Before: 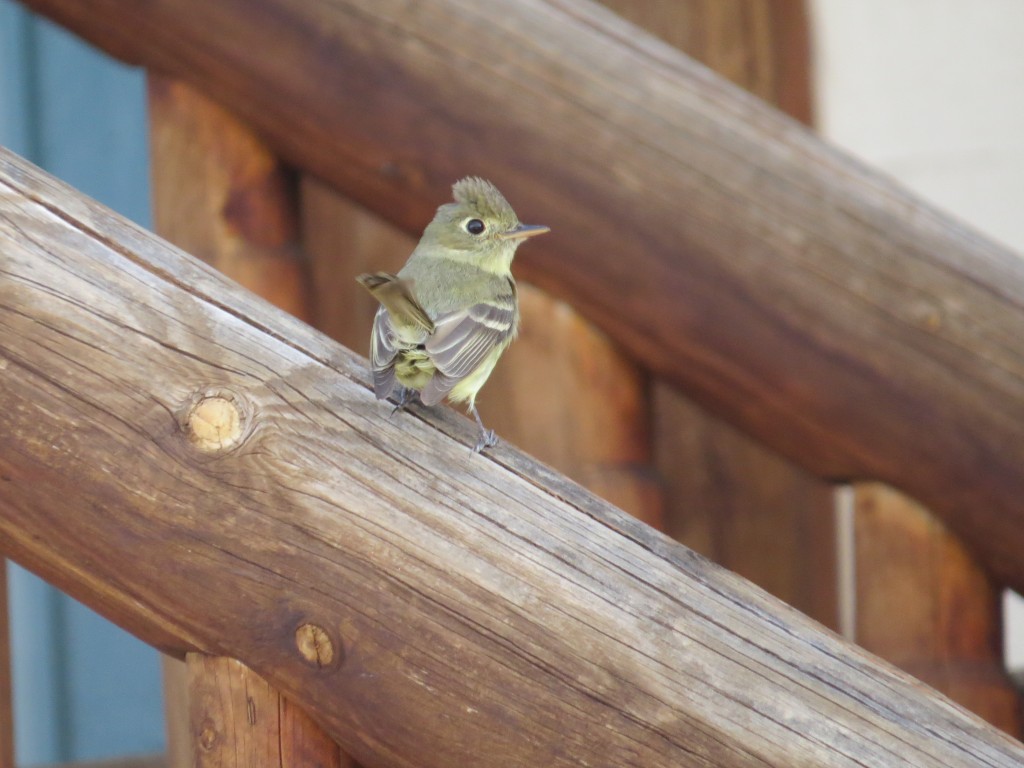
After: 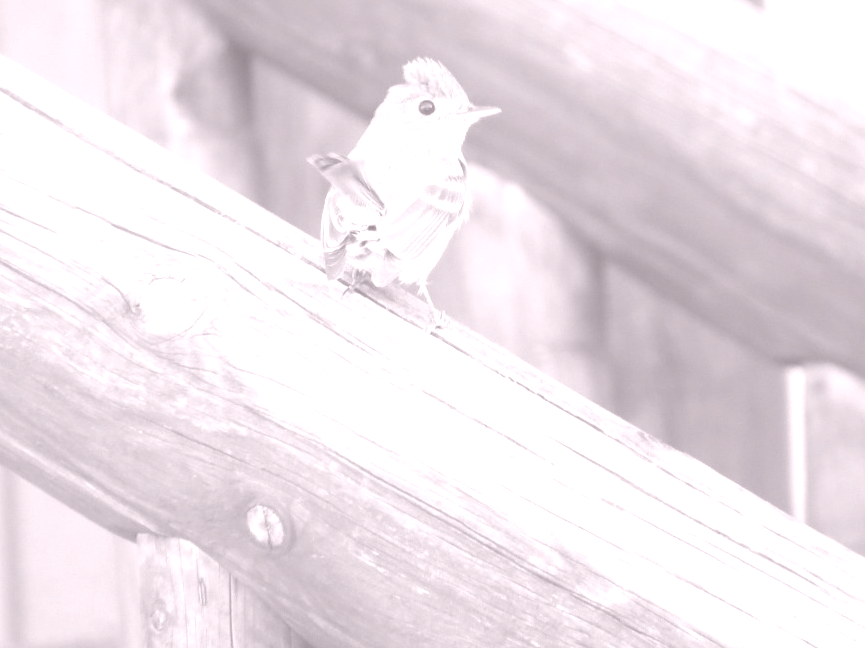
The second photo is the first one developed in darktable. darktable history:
colorize: hue 25.2°, saturation 83%, source mix 82%, lightness 79%, version 1
crop and rotate: left 4.842%, top 15.51%, right 10.668%
